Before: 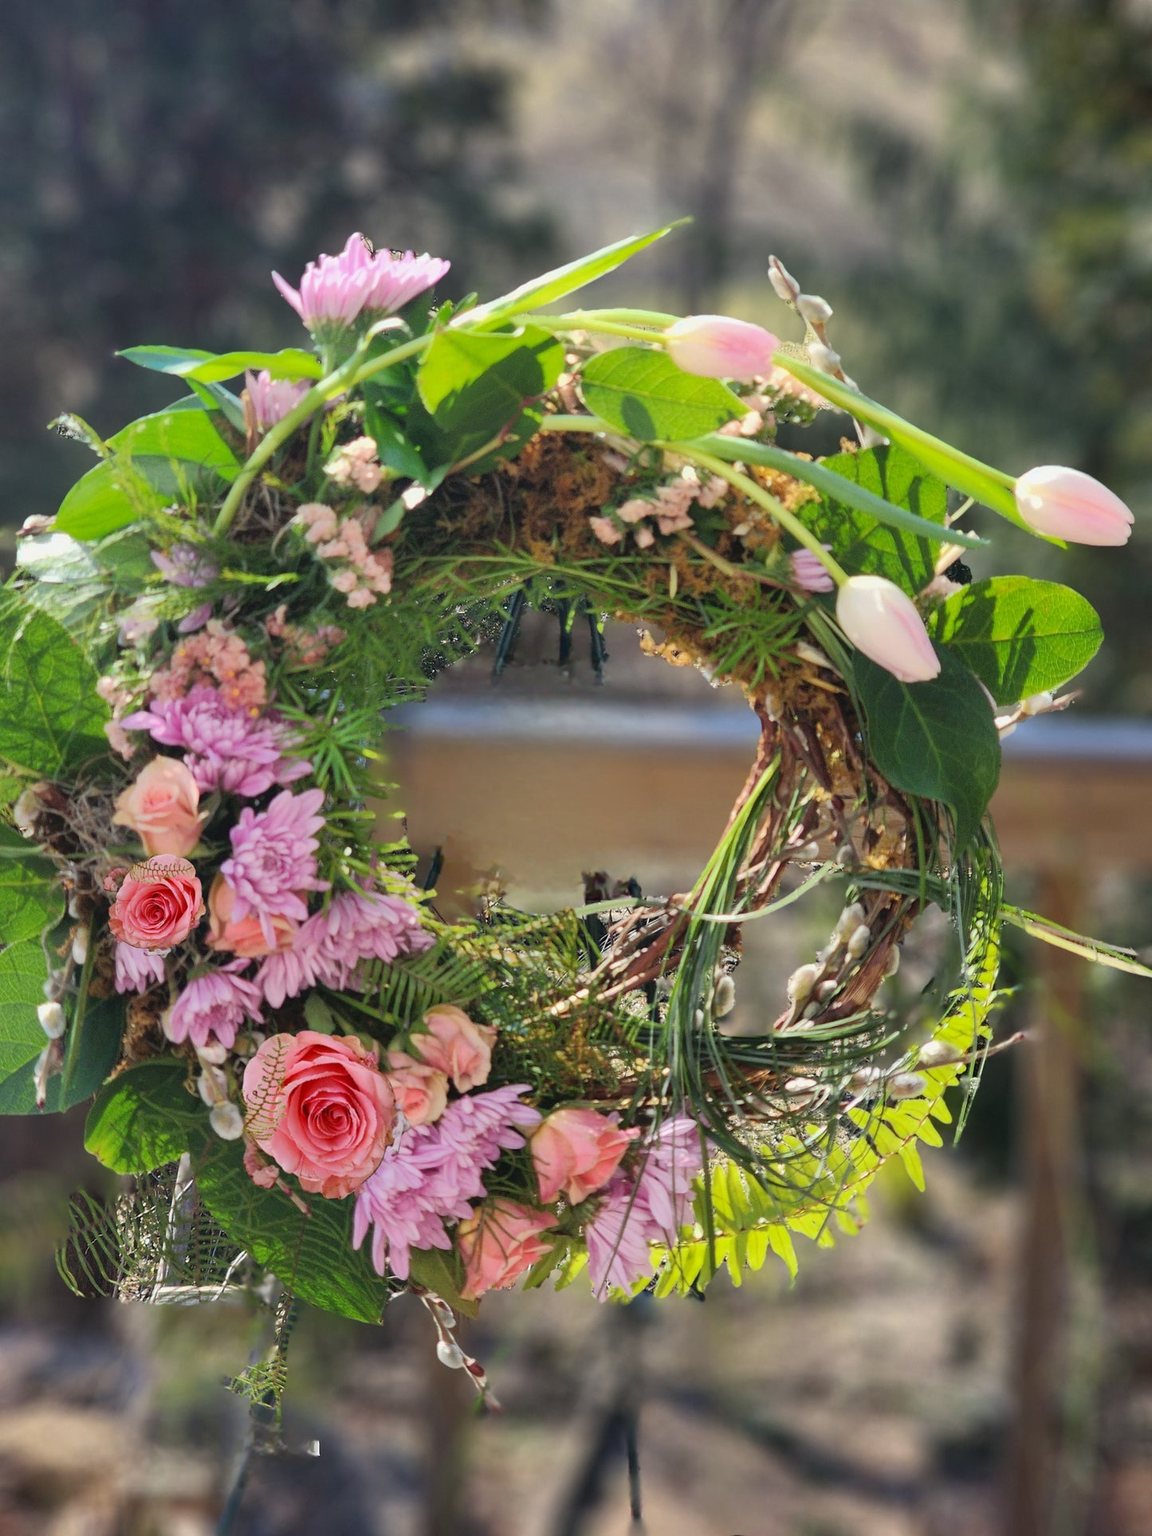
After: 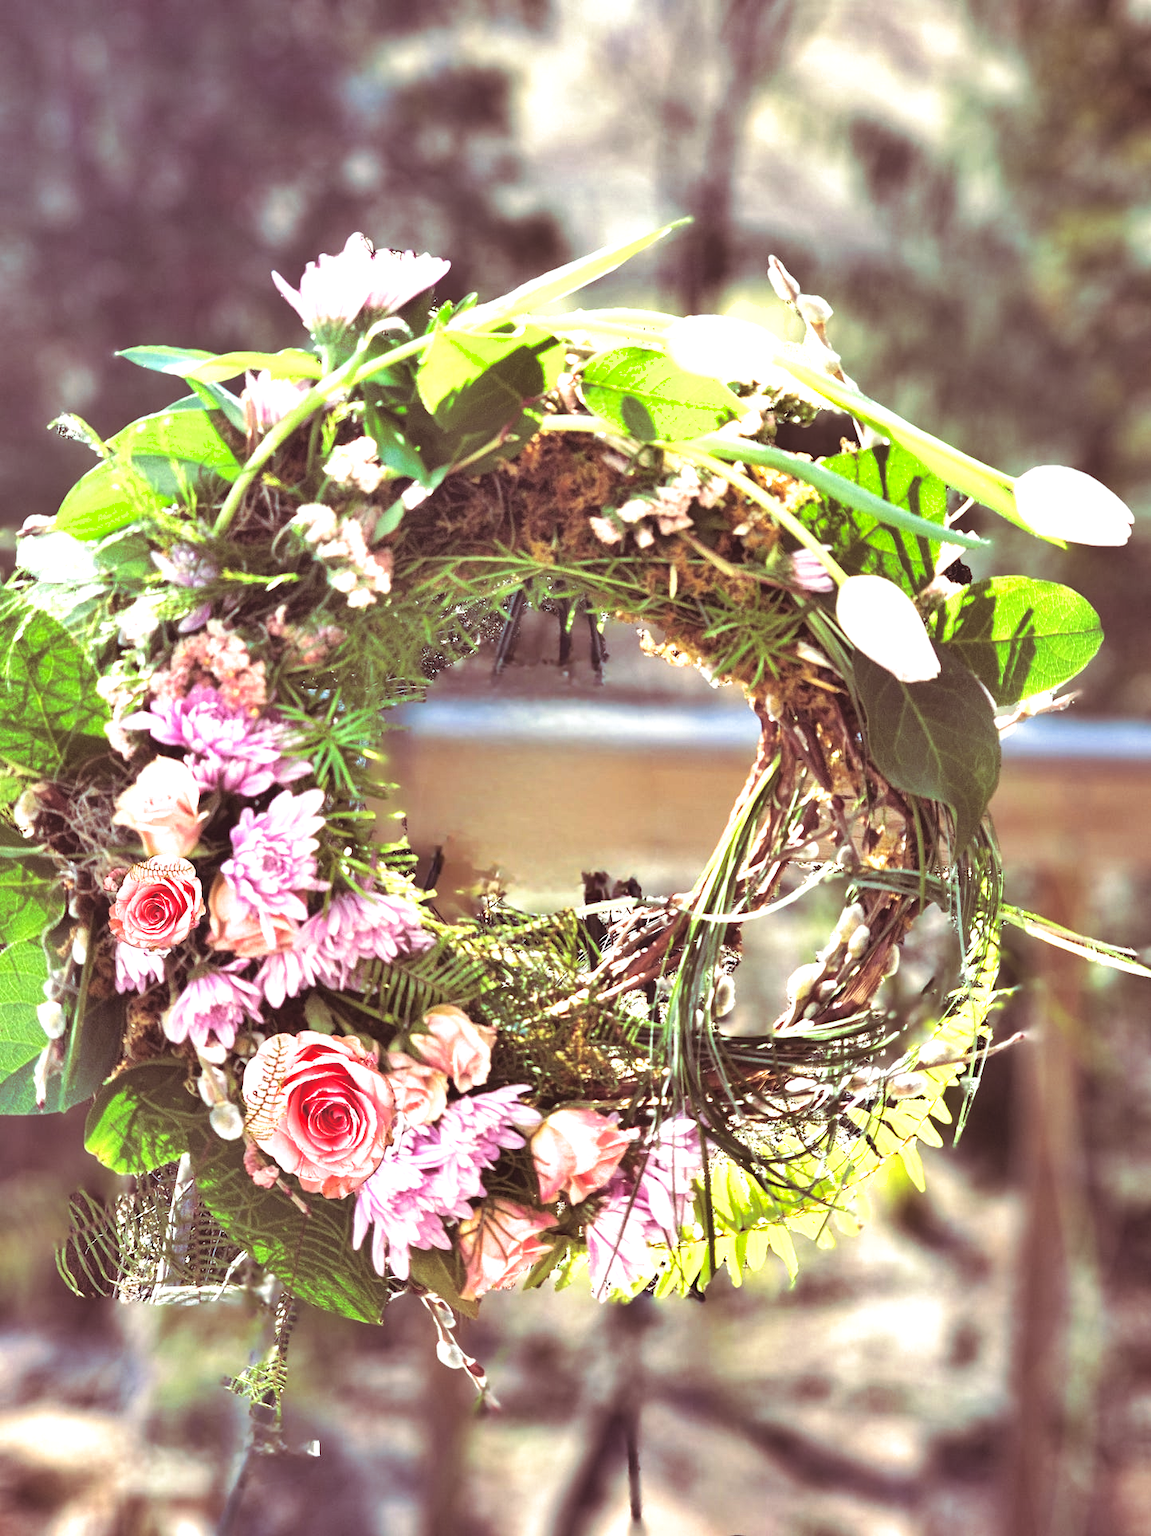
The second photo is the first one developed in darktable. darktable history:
contrast brightness saturation: saturation -0.05
split-toning: on, module defaults
shadows and highlights: shadows 22.7, highlights -48.71, soften with gaussian
exposure: black level correction 0, exposure 1.4 EV, compensate highlight preservation false
